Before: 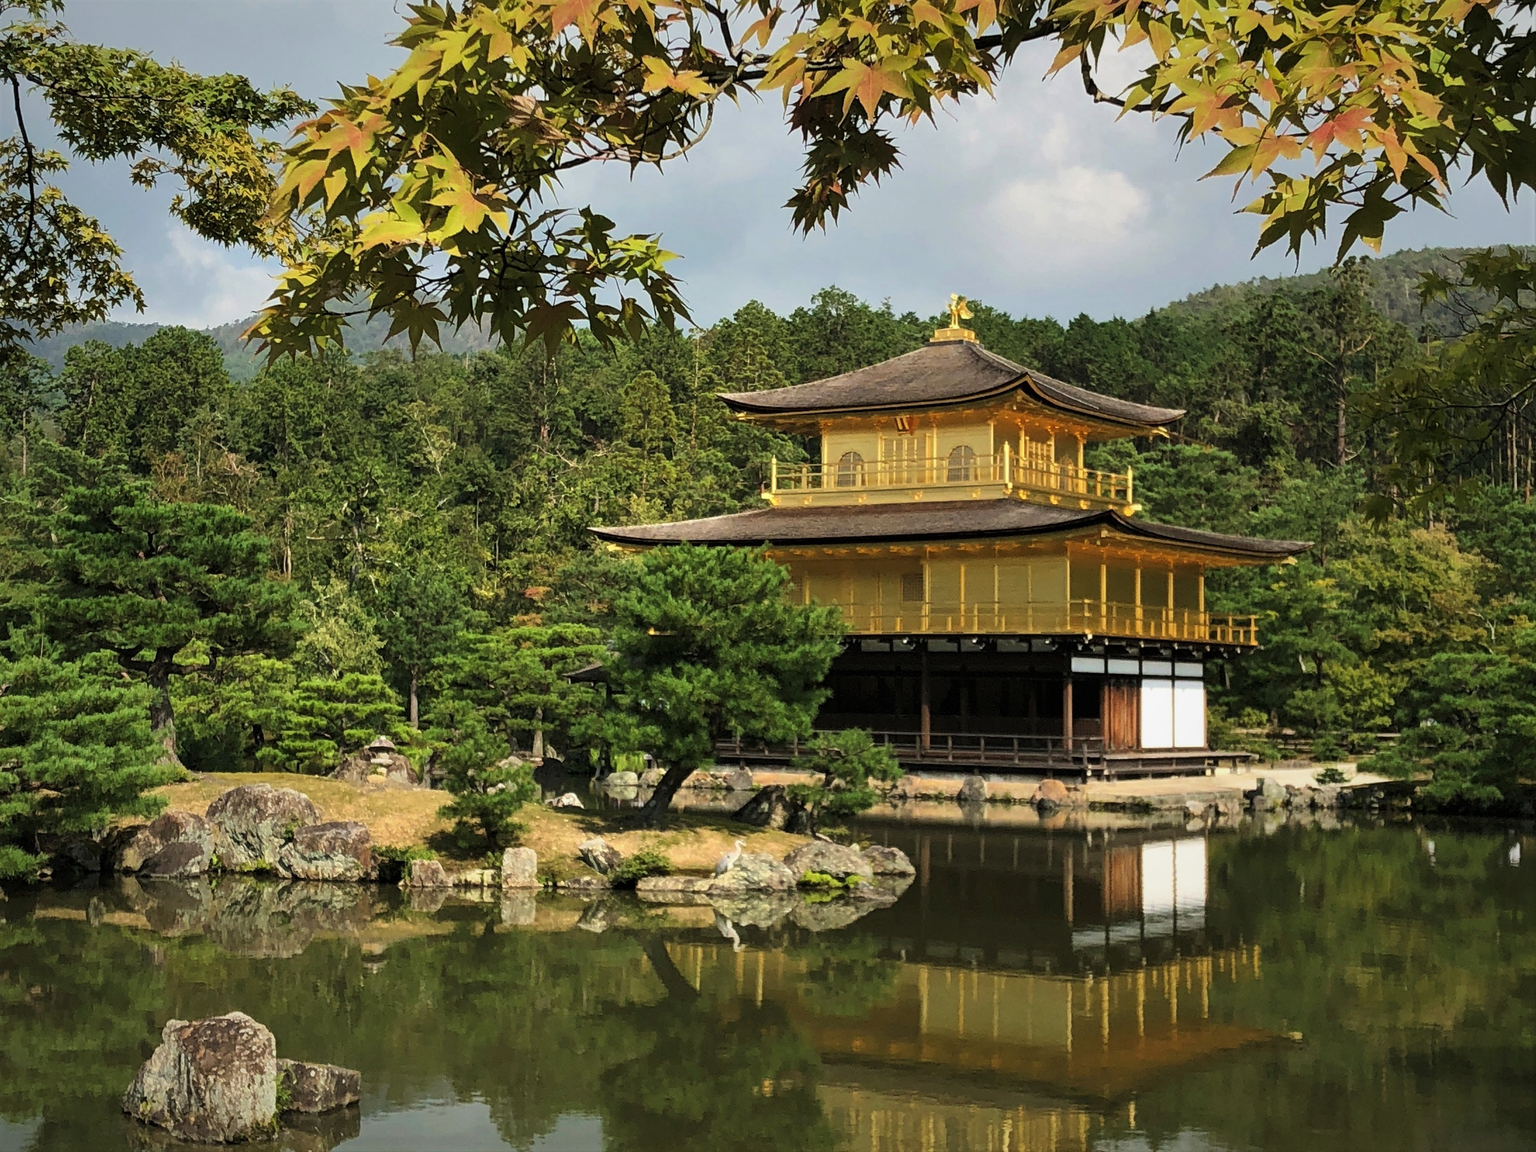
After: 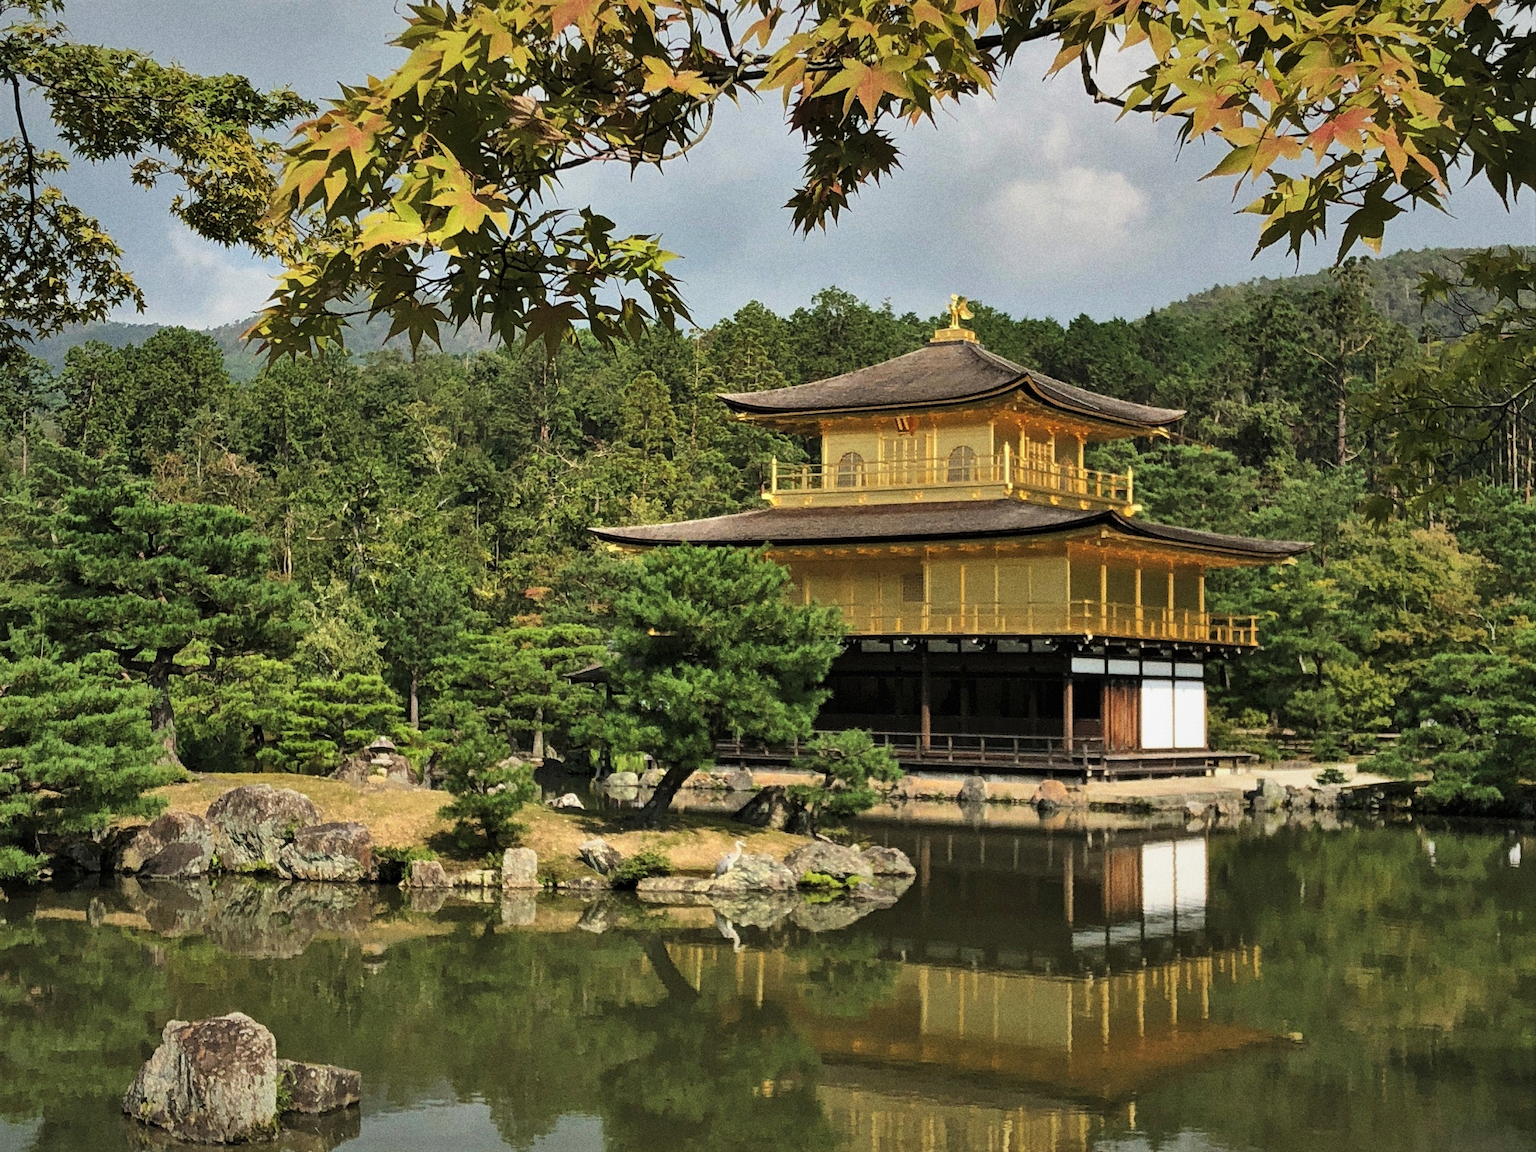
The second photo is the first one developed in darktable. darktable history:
contrast brightness saturation: saturation -0.05
grain: coarseness 8.68 ISO, strength 31.94%
shadows and highlights: soften with gaussian
